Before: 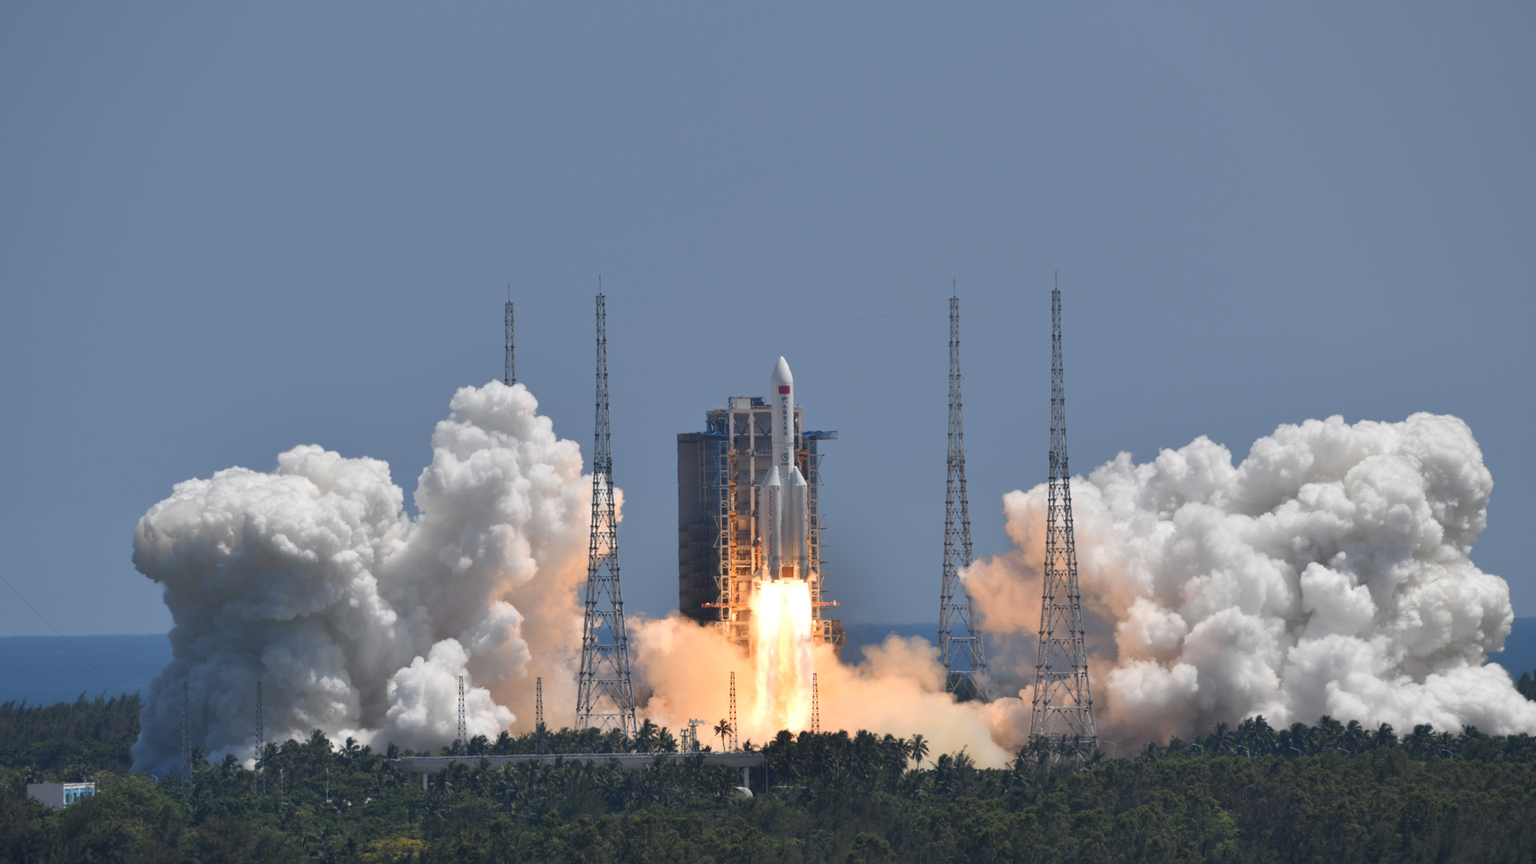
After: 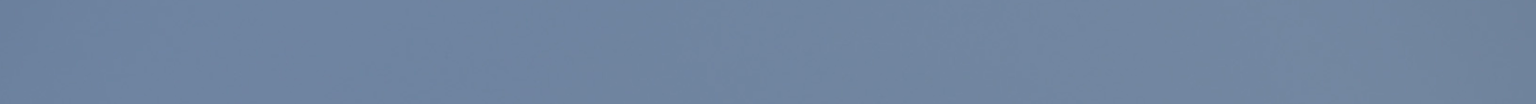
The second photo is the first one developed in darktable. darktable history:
sharpen: on, module defaults
rotate and perspective: rotation -1.17°, automatic cropping off
crop and rotate: left 9.644%, top 9.491%, right 6.021%, bottom 80.509%
white balance: red 1, blue 1
